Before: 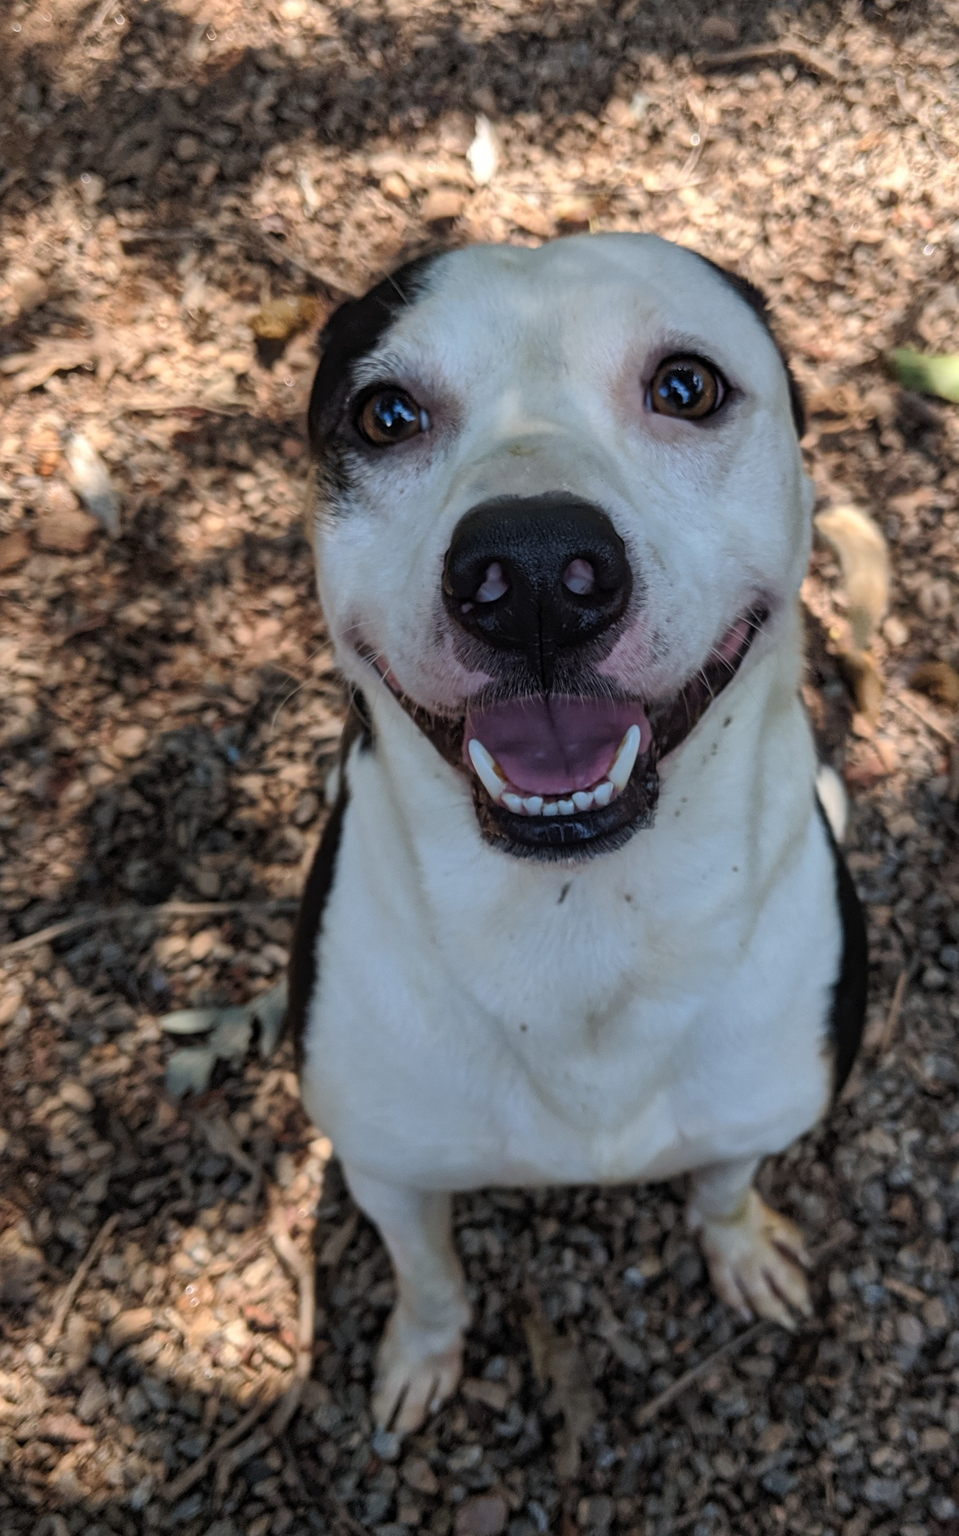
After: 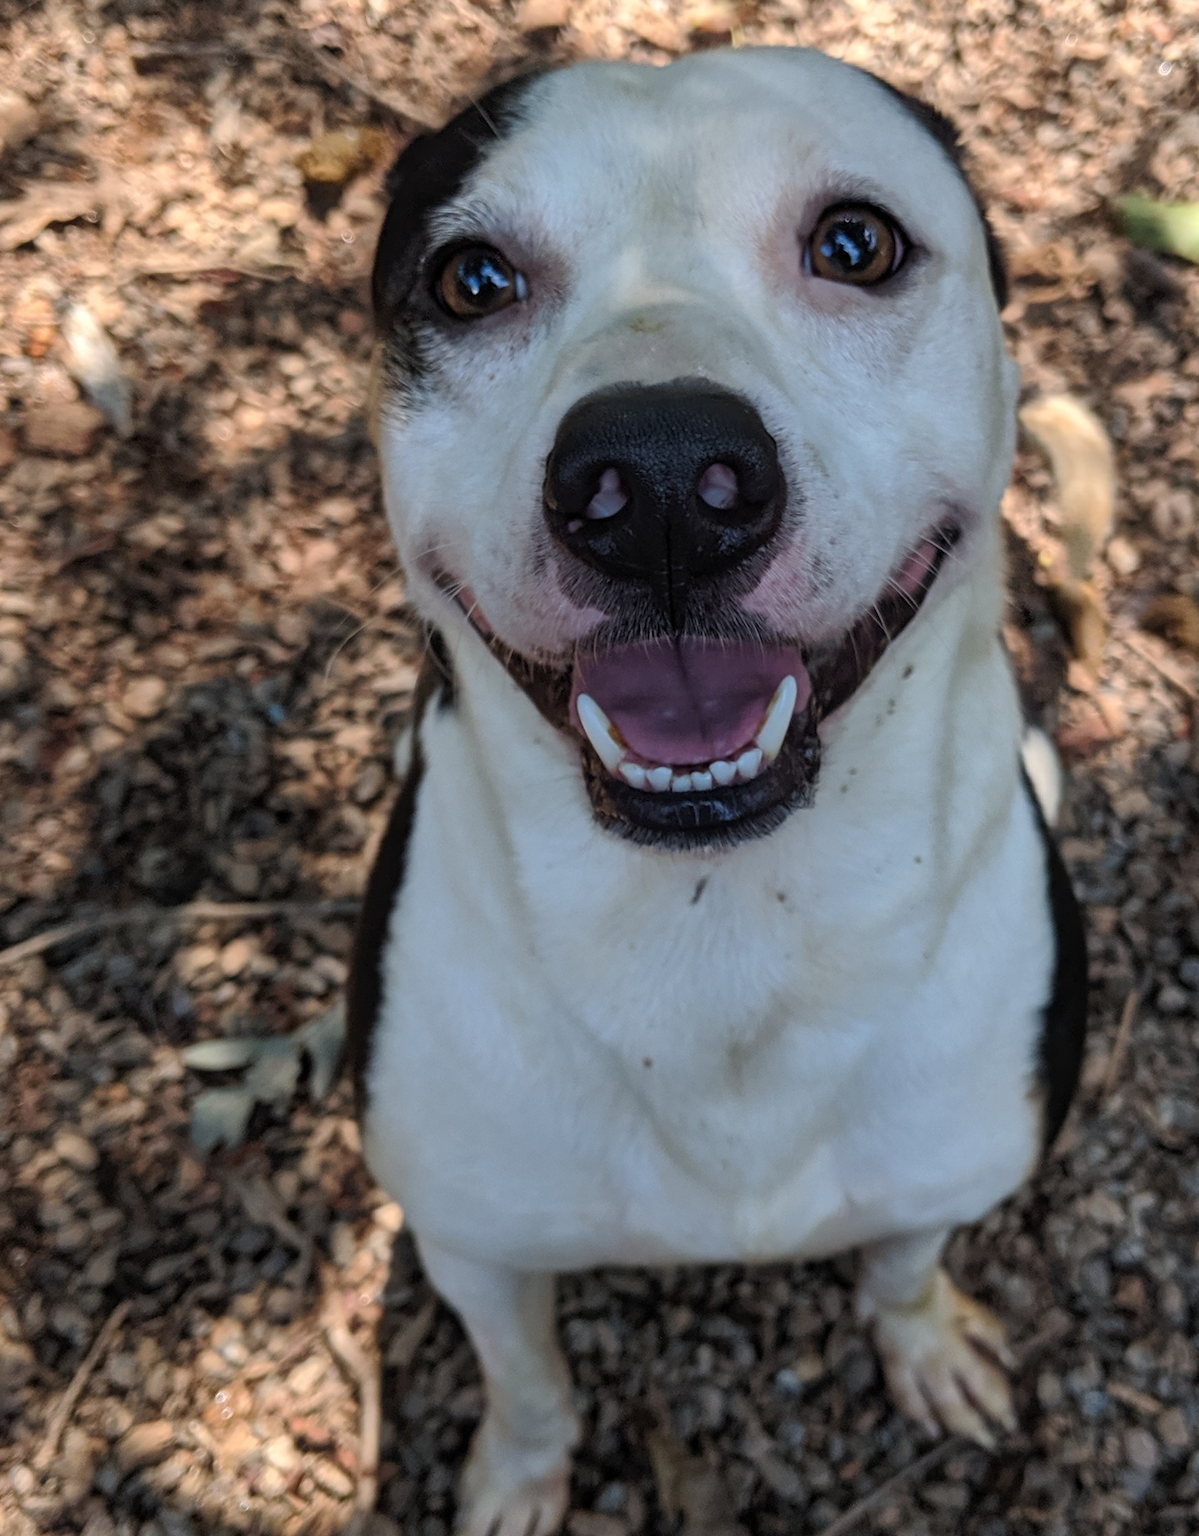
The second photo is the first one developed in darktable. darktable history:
crop and rotate: left 1.824%, top 12.795%, right 0.293%, bottom 8.939%
